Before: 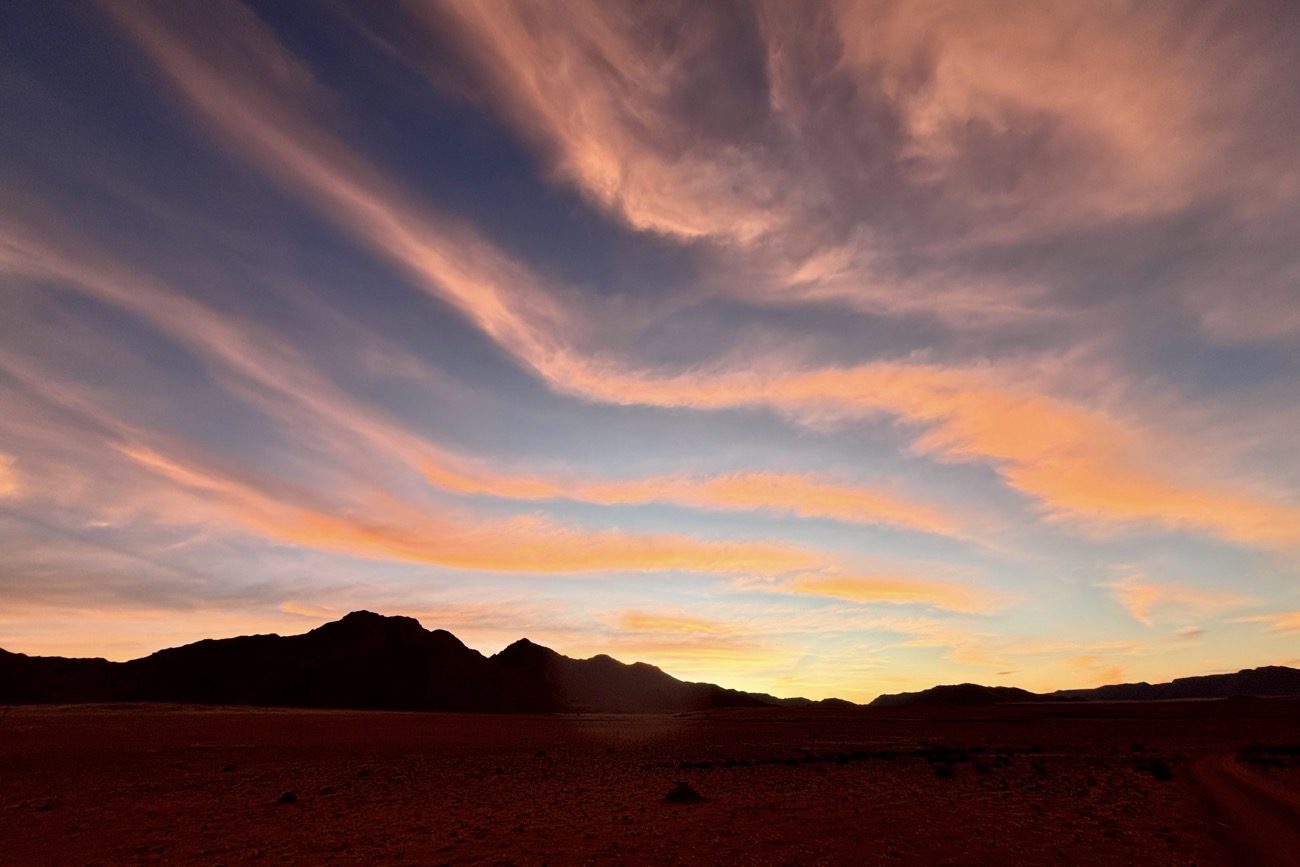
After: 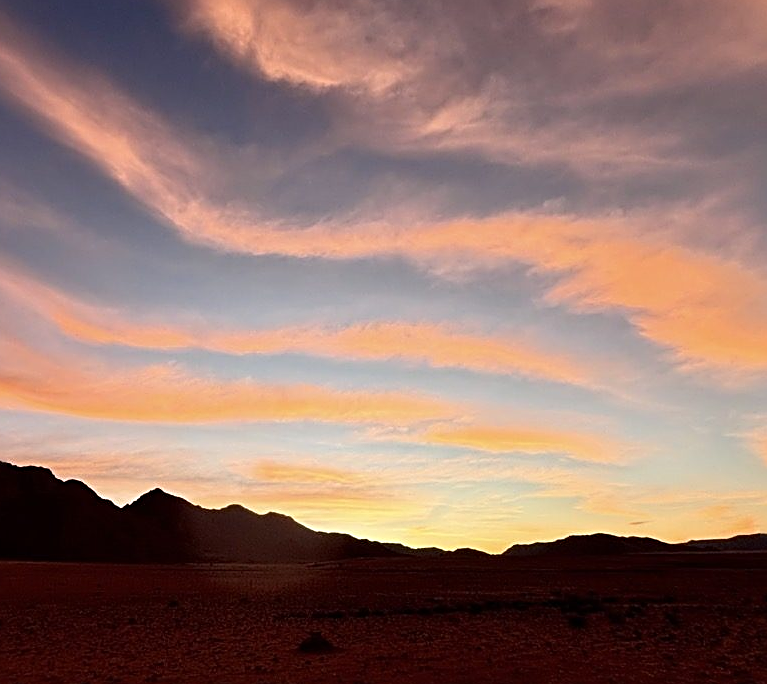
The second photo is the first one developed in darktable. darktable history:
crop and rotate: left 28.288%, top 17.431%, right 12.694%, bottom 3.662%
sharpen: radius 2.544, amount 0.646
